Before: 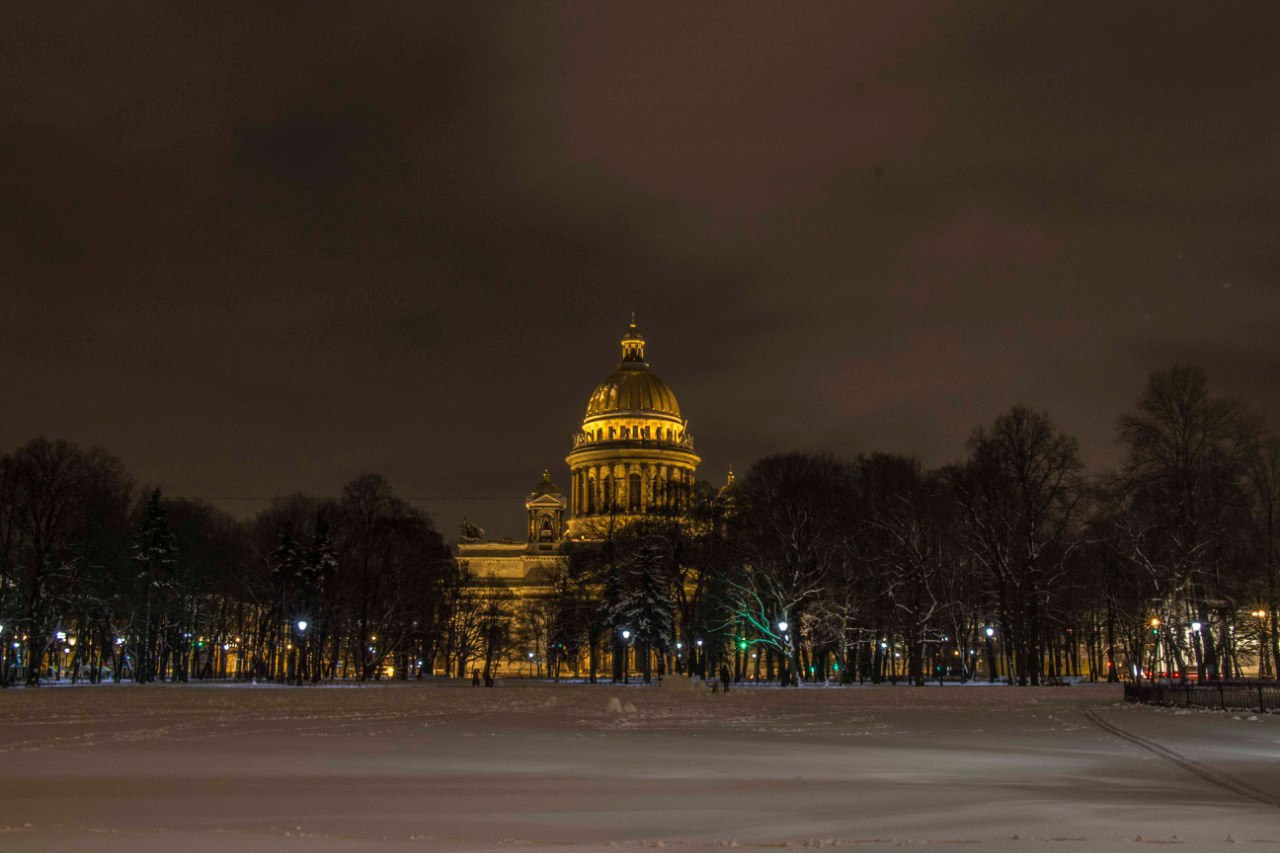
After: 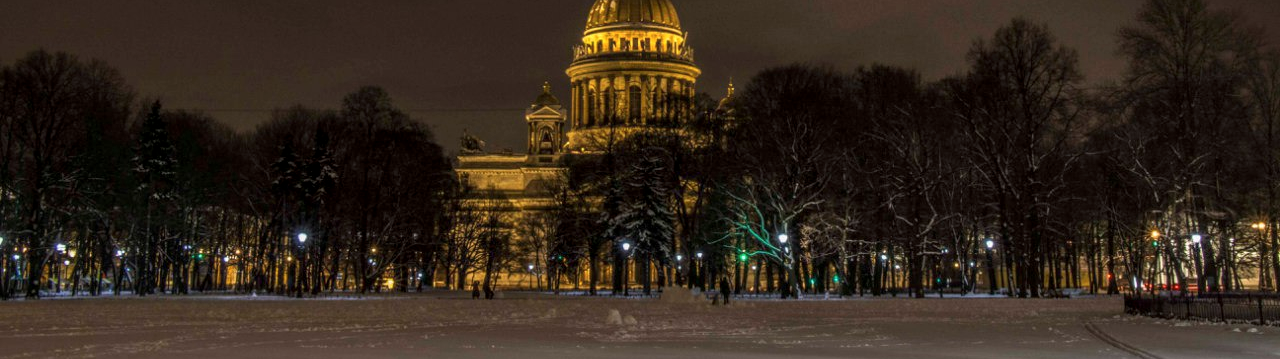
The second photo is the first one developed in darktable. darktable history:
crop: top 45.579%, bottom 12.232%
local contrast: on, module defaults
